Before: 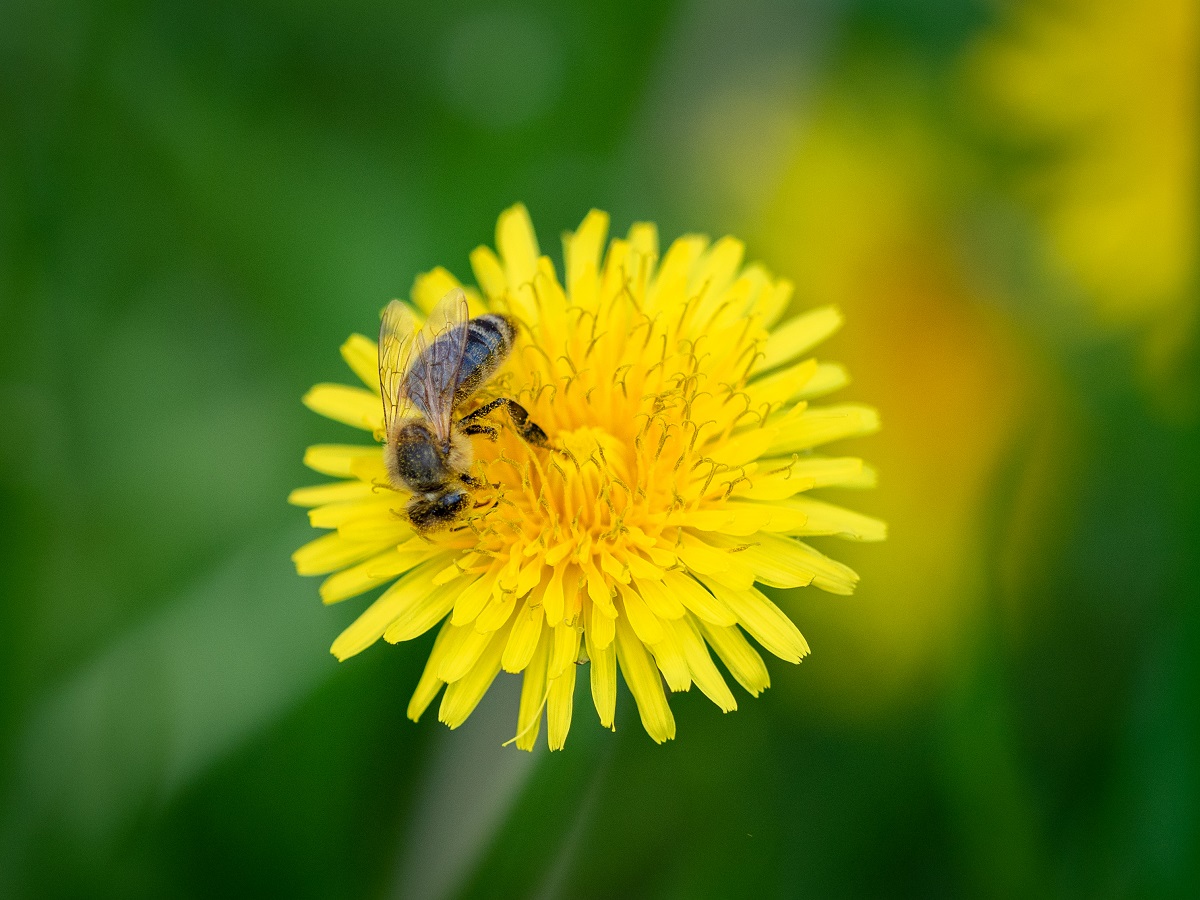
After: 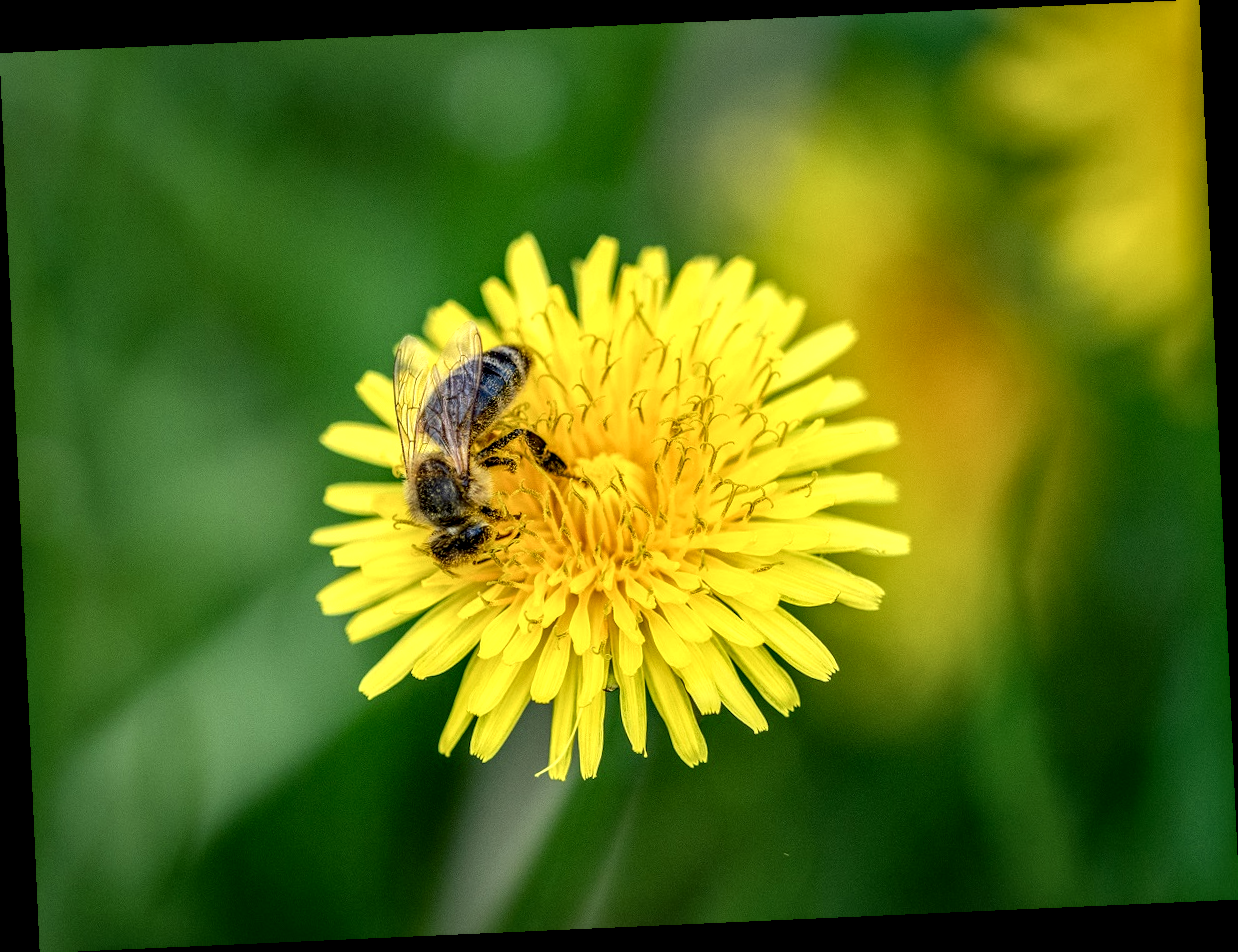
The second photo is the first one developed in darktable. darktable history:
rotate and perspective: rotation -2.56°, automatic cropping off
local contrast: highlights 19%, detail 186%
